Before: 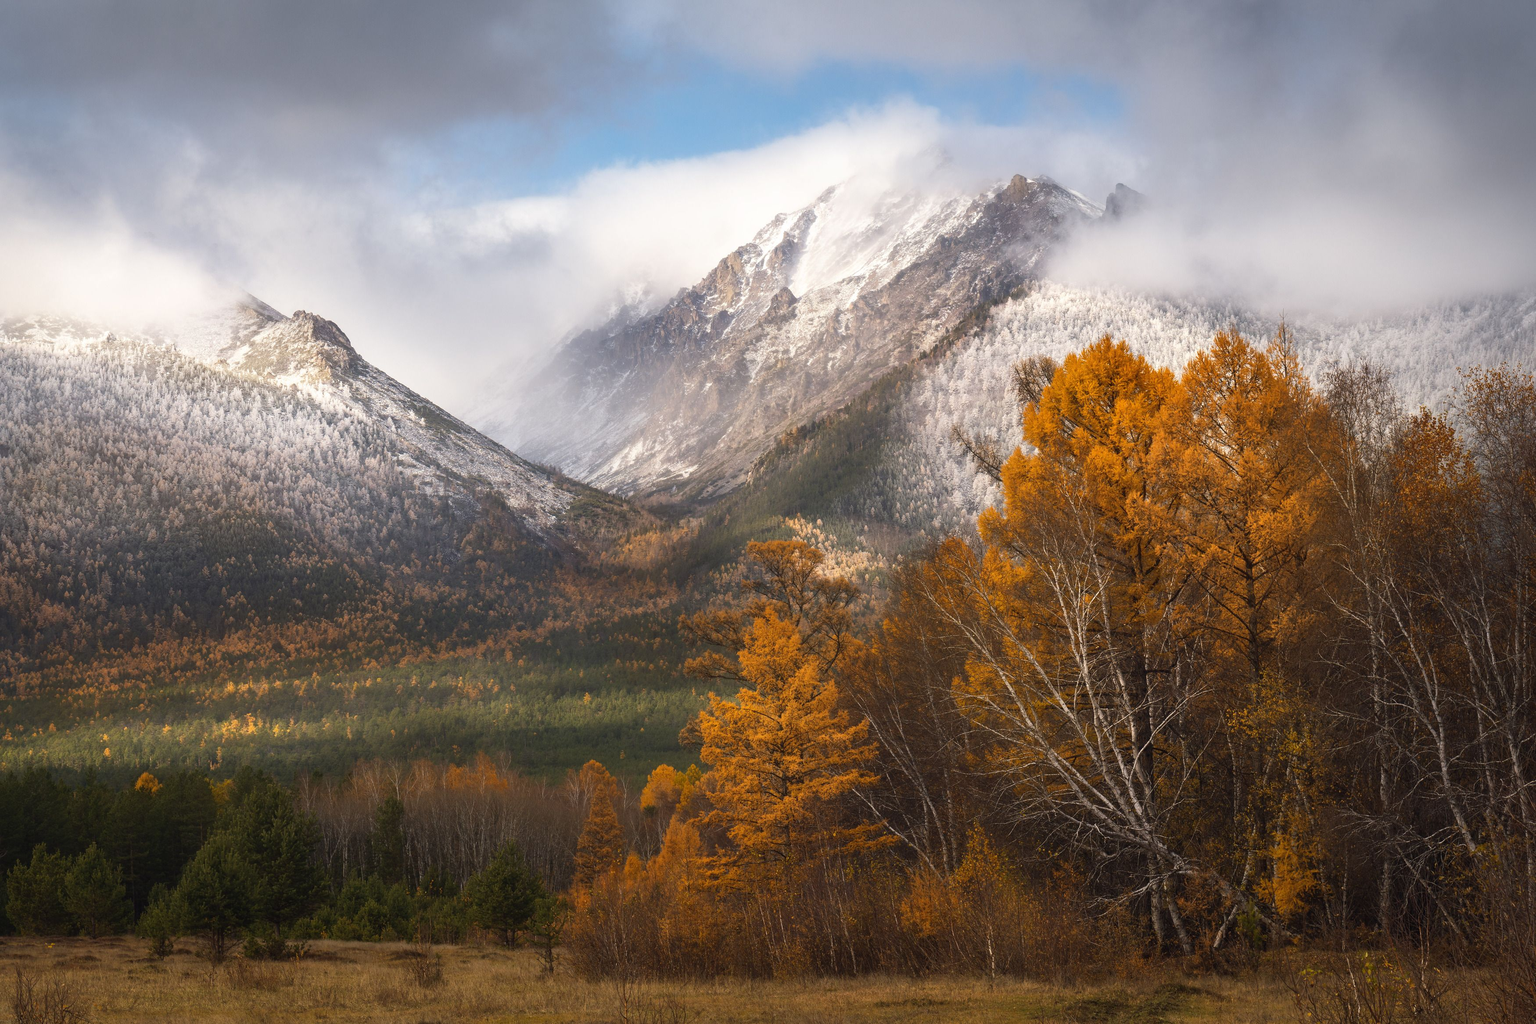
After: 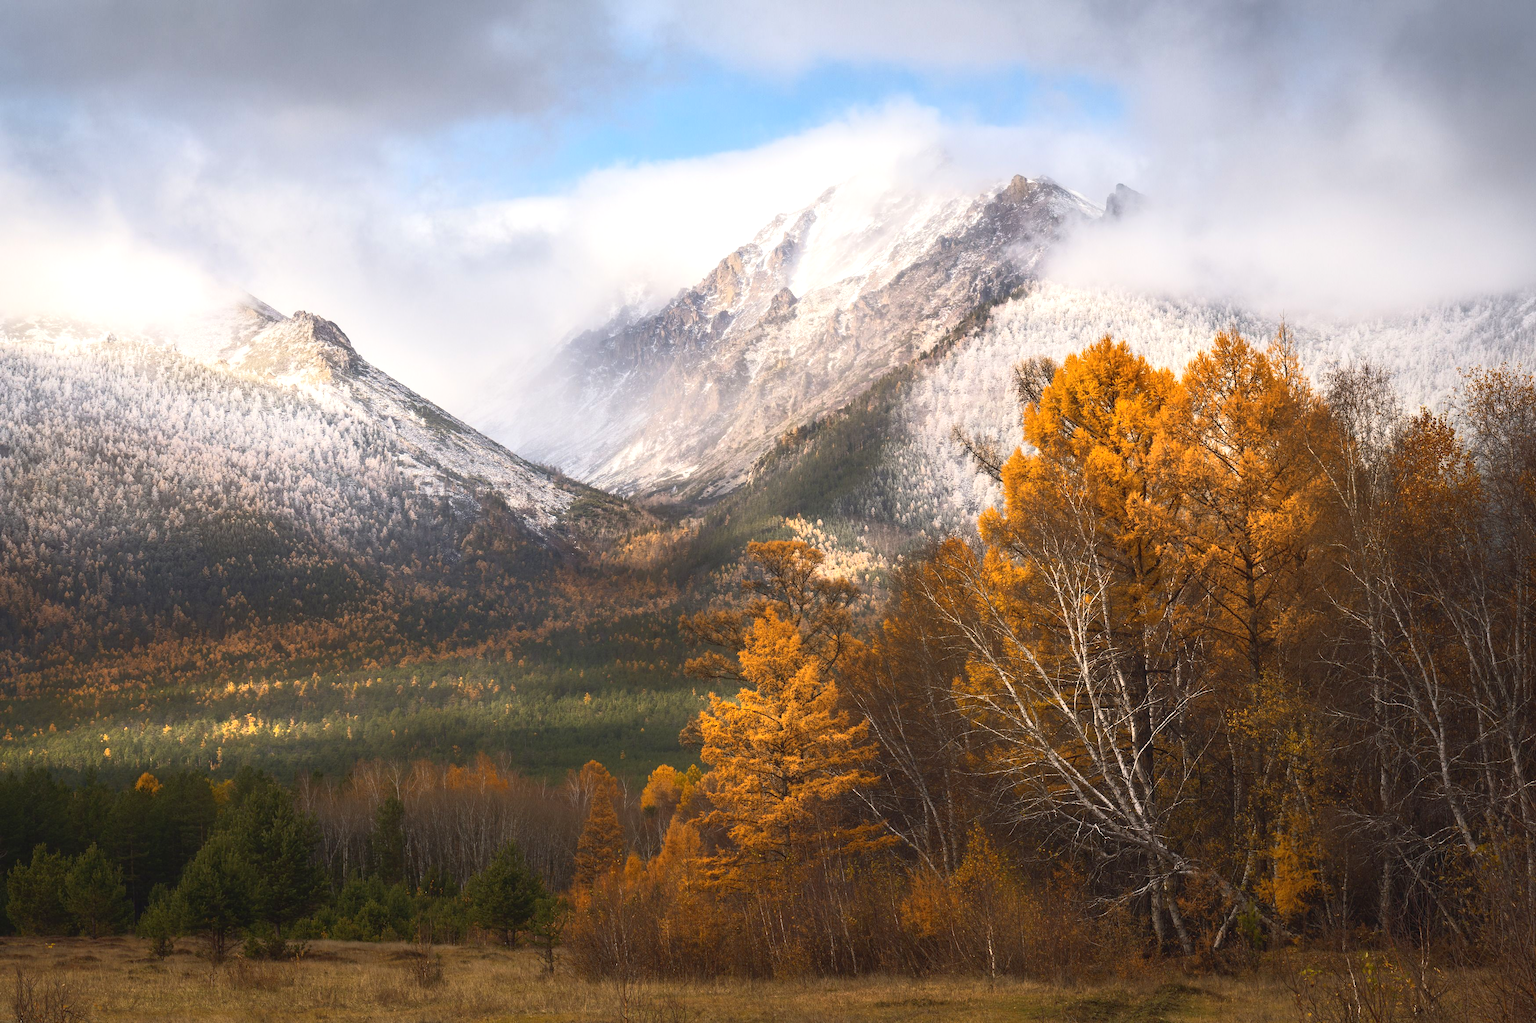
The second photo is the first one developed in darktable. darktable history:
tone equalizer: -8 EV 0.001 EV, -7 EV -0.043 EV, -6 EV 0.039 EV, -5 EV 0.03 EV, -4 EV 0.309 EV, -3 EV 0.647 EV, -2 EV 0.585 EV, -1 EV 0.213 EV, +0 EV 0.053 EV, edges refinement/feathering 500, mask exposure compensation -1.57 EV, preserve details guided filter
tone curve: curves: ch0 [(0, 0.024) (0.119, 0.146) (0.474, 0.464) (0.718, 0.721) (0.817, 0.839) (1, 0.998)]; ch1 [(0, 0) (0.377, 0.416) (0.439, 0.451) (0.477, 0.477) (0.501, 0.497) (0.538, 0.544) (0.58, 0.602) (0.664, 0.676) (0.783, 0.804) (1, 1)]; ch2 [(0, 0) (0.38, 0.405) (0.463, 0.456) (0.498, 0.497) (0.524, 0.535) (0.578, 0.576) (0.648, 0.665) (1, 1)], color space Lab, linked channels, preserve colors none
